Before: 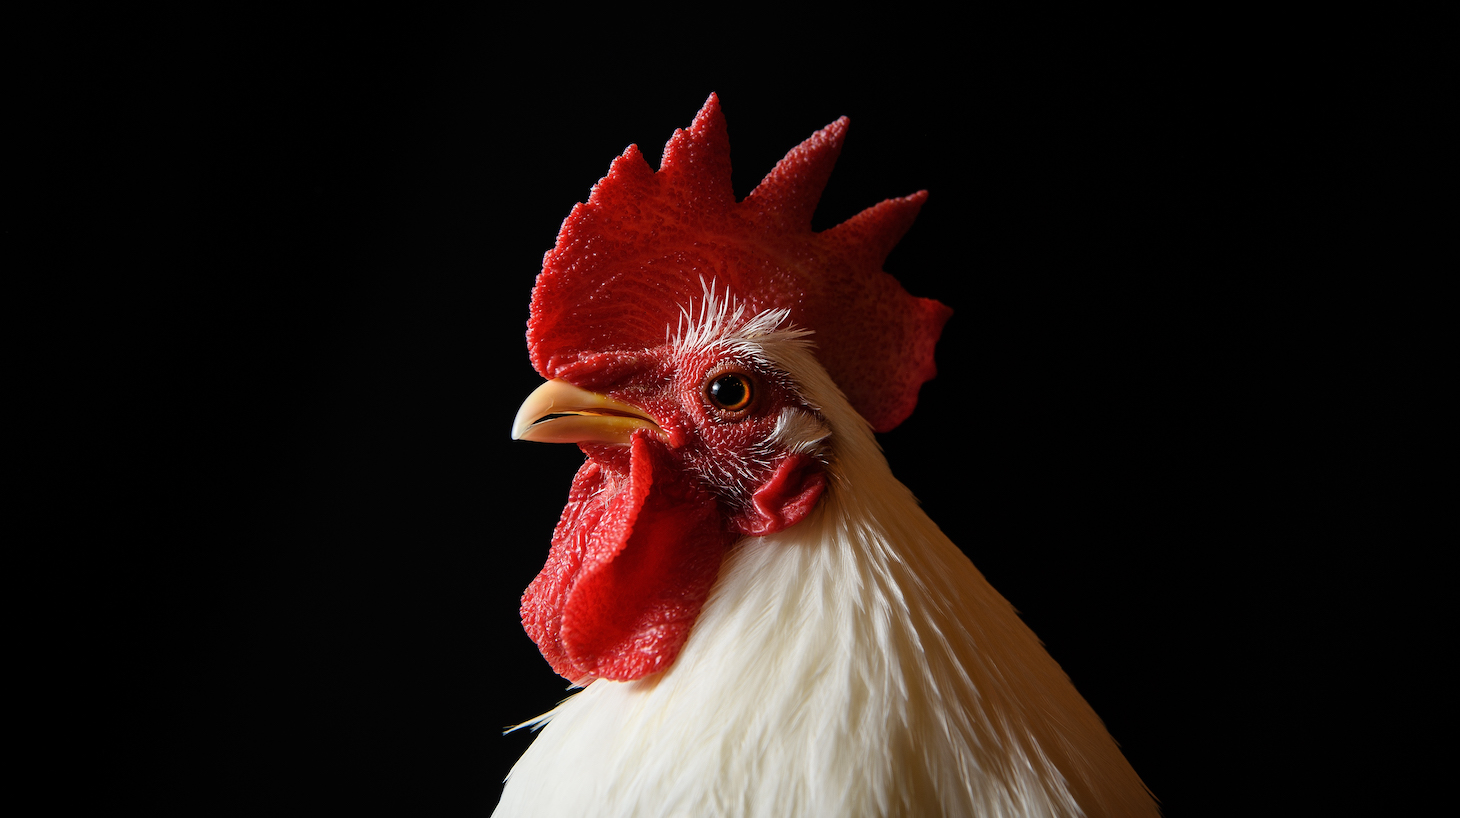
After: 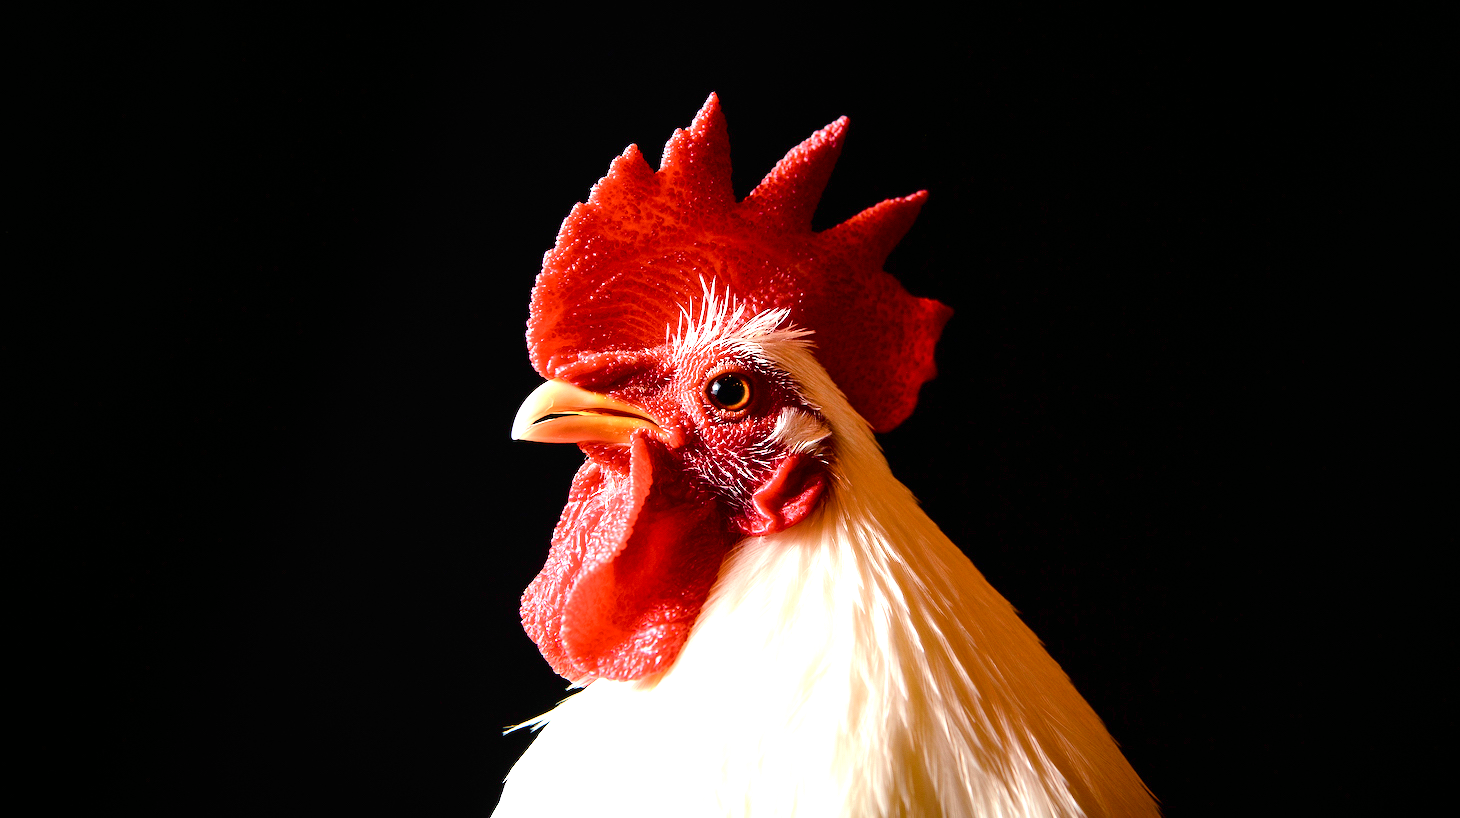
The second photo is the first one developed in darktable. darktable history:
color balance rgb: shadows lift › hue 86.71°, power › hue 314.52°, highlights gain › chroma 0.192%, highlights gain › hue 331.92°, perceptual saturation grading › global saturation 44.626%, perceptual saturation grading › highlights -50.147%, perceptual saturation grading › shadows 30.217%, global vibrance 9.153%
exposure: black level correction 0, exposure 1.604 EV, compensate highlight preservation false
tone curve: curves: ch0 [(0.003, 0) (0.066, 0.023) (0.149, 0.094) (0.264, 0.238) (0.395, 0.421) (0.517, 0.56) (0.688, 0.743) (0.813, 0.846) (1, 1)]; ch1 [(0, 0) (0.164, 0.115) (0.337, 0.332) (0.39, 0.398) (0.464, 0.461) (0.501, 0.5) (0.521, 0.535) (0.571, 0.588) (0.652, 0.681) (0.733, 0.749) (0.811, 0.796) (1, 1)]; ch2 [(0, 0) (0.337, 0.382) (0.464, 0.476) (0.501, 0.502) (0.527, 0.54) (0.556, 0.567) (0.6, 0.59) (0.687, 0.675) (1, 1)], color space Lab, independent channels, preserve colors none
